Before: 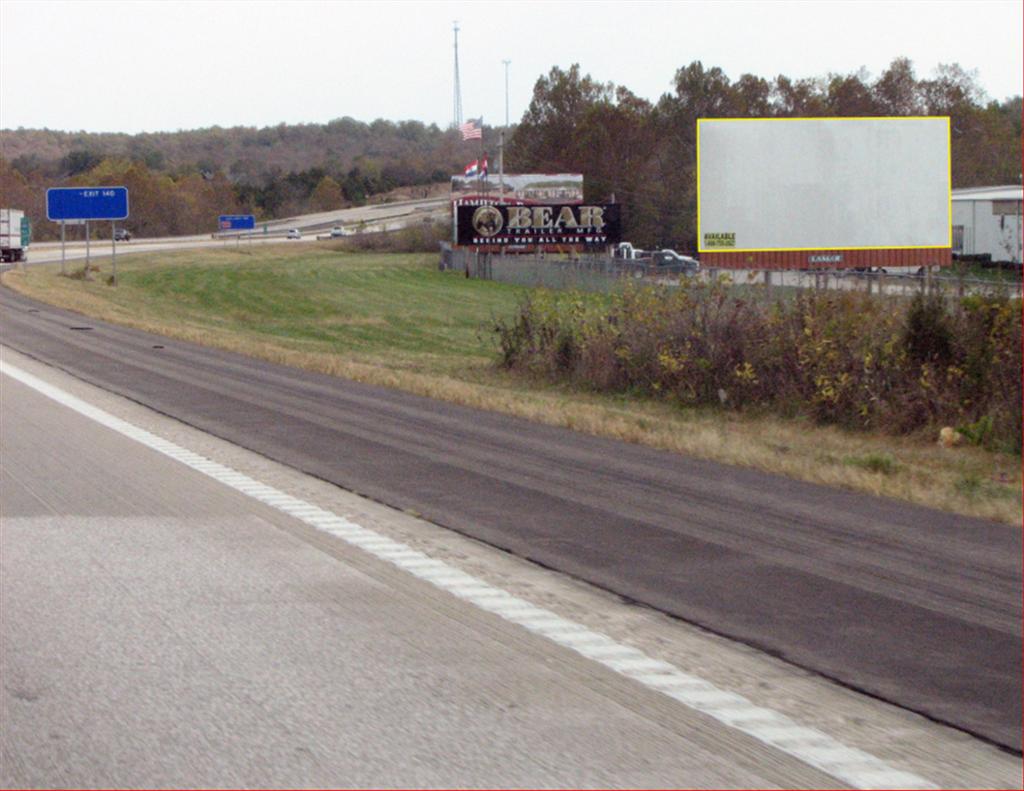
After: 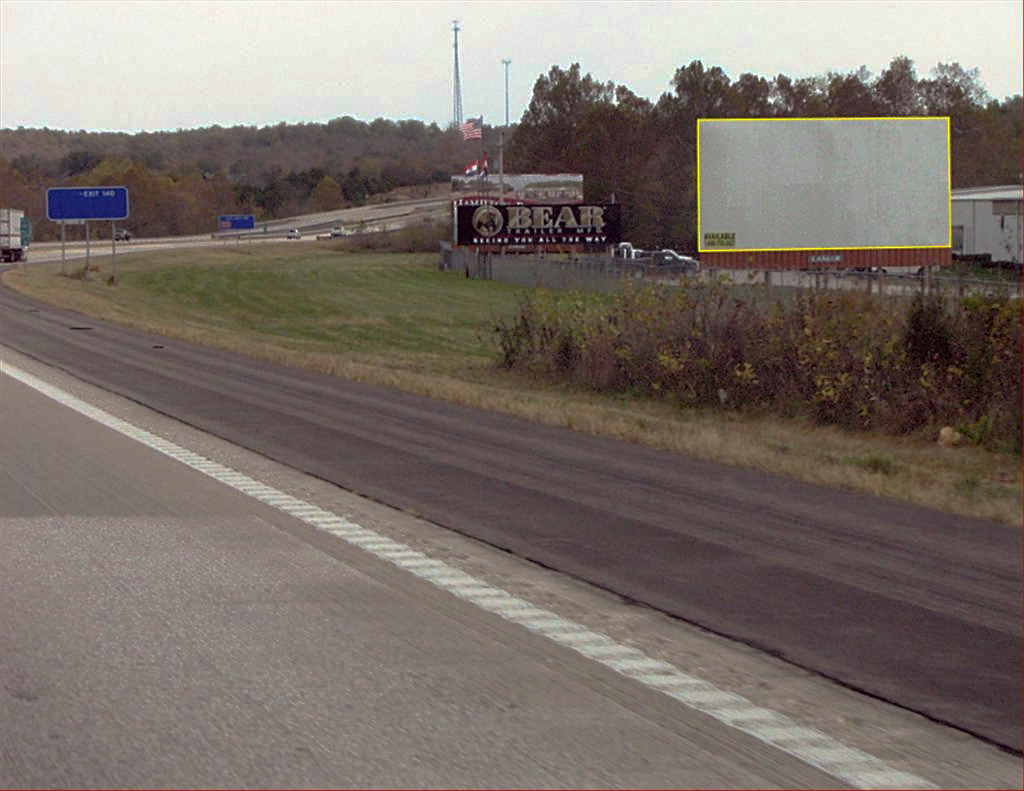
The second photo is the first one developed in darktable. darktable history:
sharpen: on, module defaults
color correction: highlights a* -0.873, highlights b* 4.45, shadows a* 3.69
base curve: curves: ch0 [(0, 0) (0.826, 0.587) (1, 1)], preserve colors none
